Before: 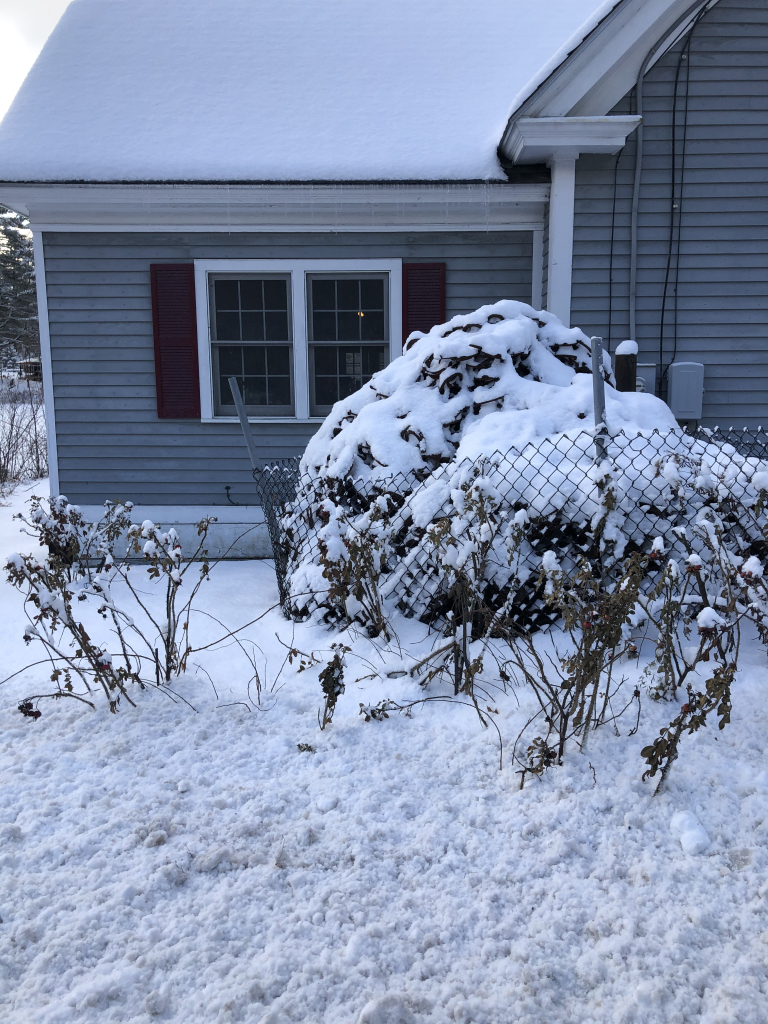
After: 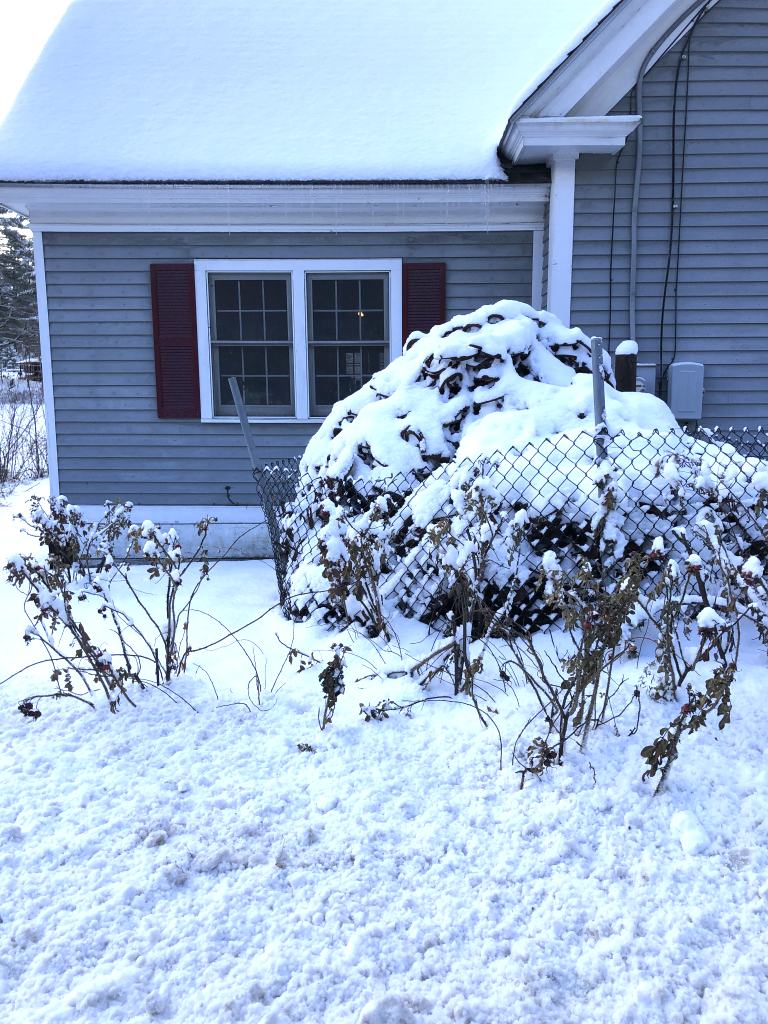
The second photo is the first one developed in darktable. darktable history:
exposure: black level correction 0, exposure 0.7 EV, compensate exposure bias true, compensate highlight preservation false
white balance: red 0.954, blue 1.079
